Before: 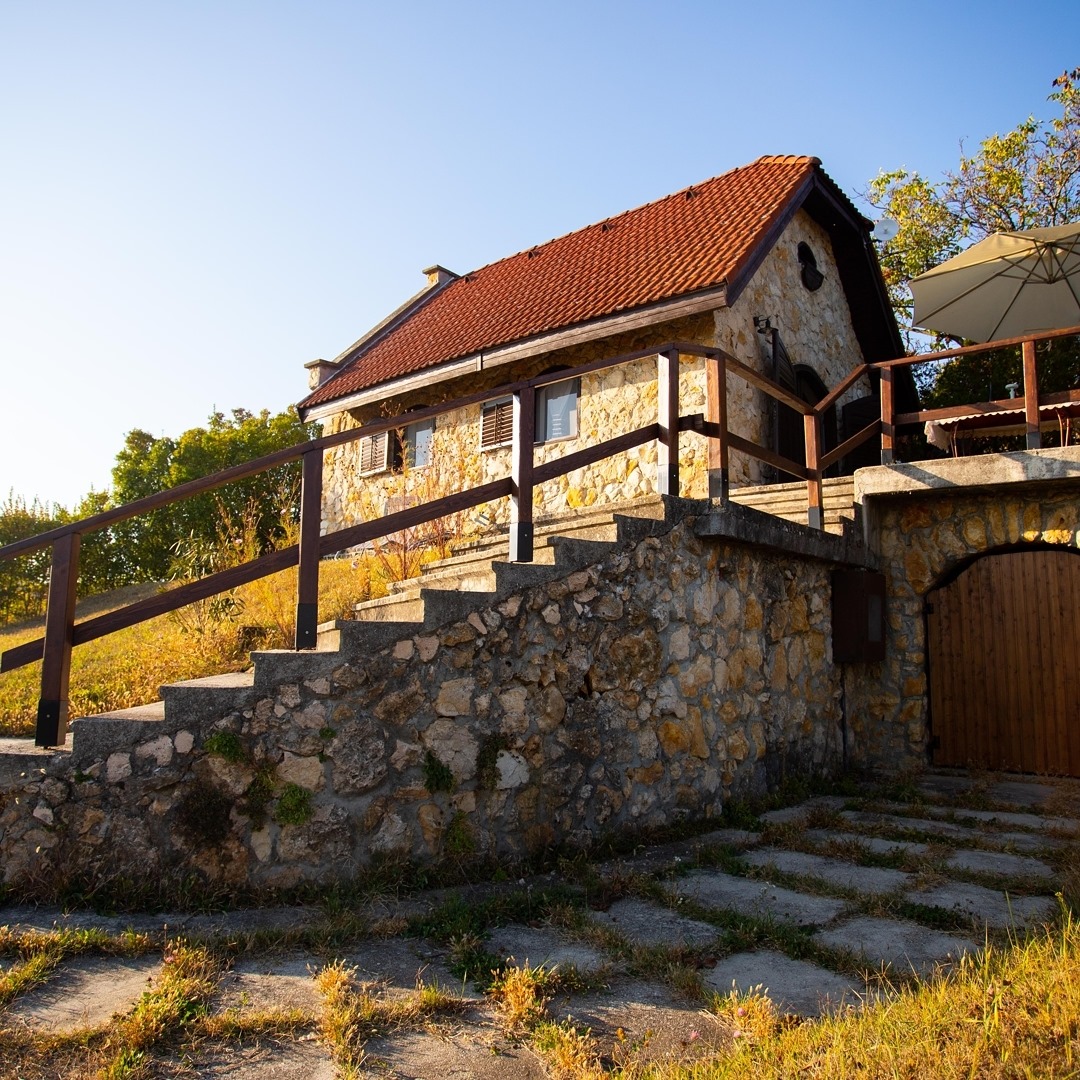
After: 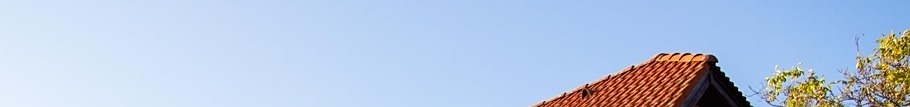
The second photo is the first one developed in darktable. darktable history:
crop and rotate: left 9.644%, top 9.491%, right 6.021%, bottom 80.509%
sharpen: amount 0.2
